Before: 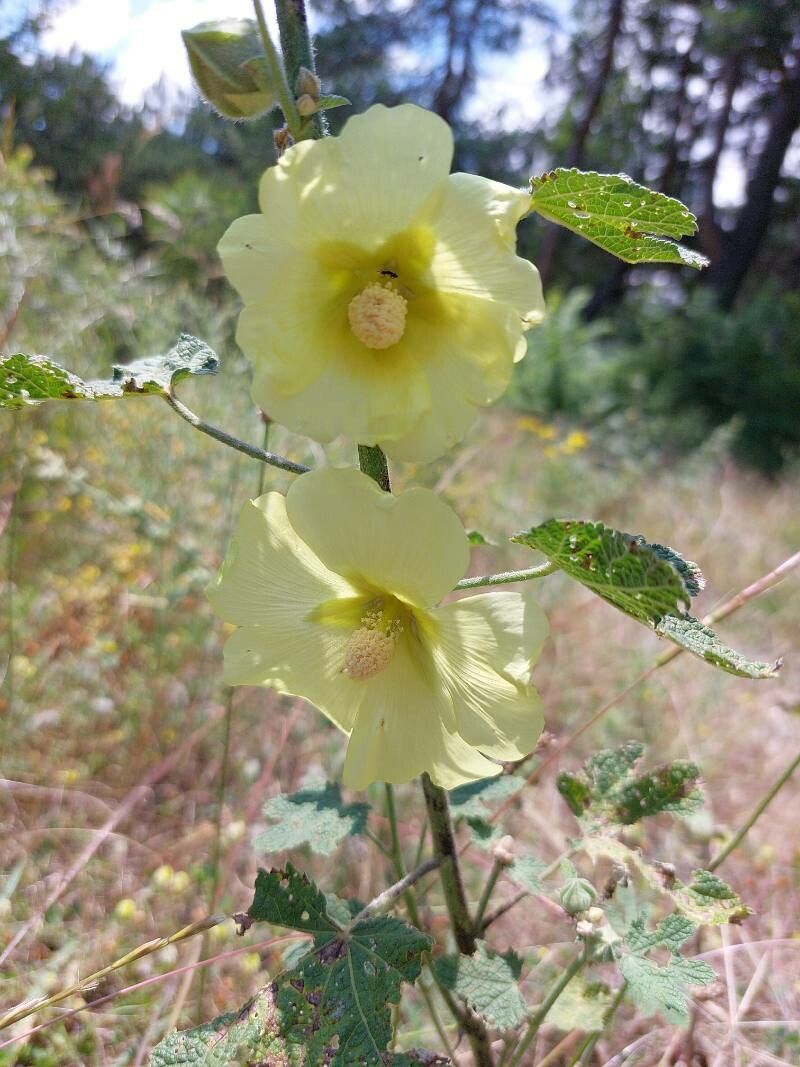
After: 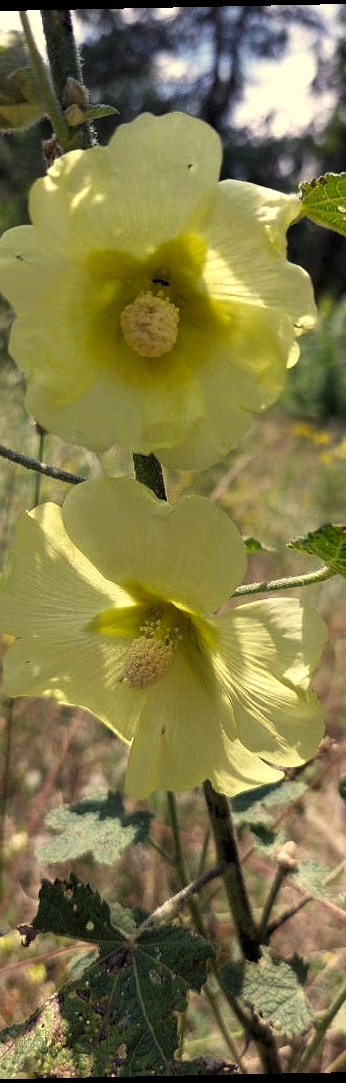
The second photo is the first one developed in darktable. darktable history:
color correction: highlights a* 2.72, highlights b* 22.8
crop: left 28.583%, right 29.231%
rotate and perspective: rotation -1.17°, automatic cropping off
levels: levels [0.101, 0.578, 0.953]
